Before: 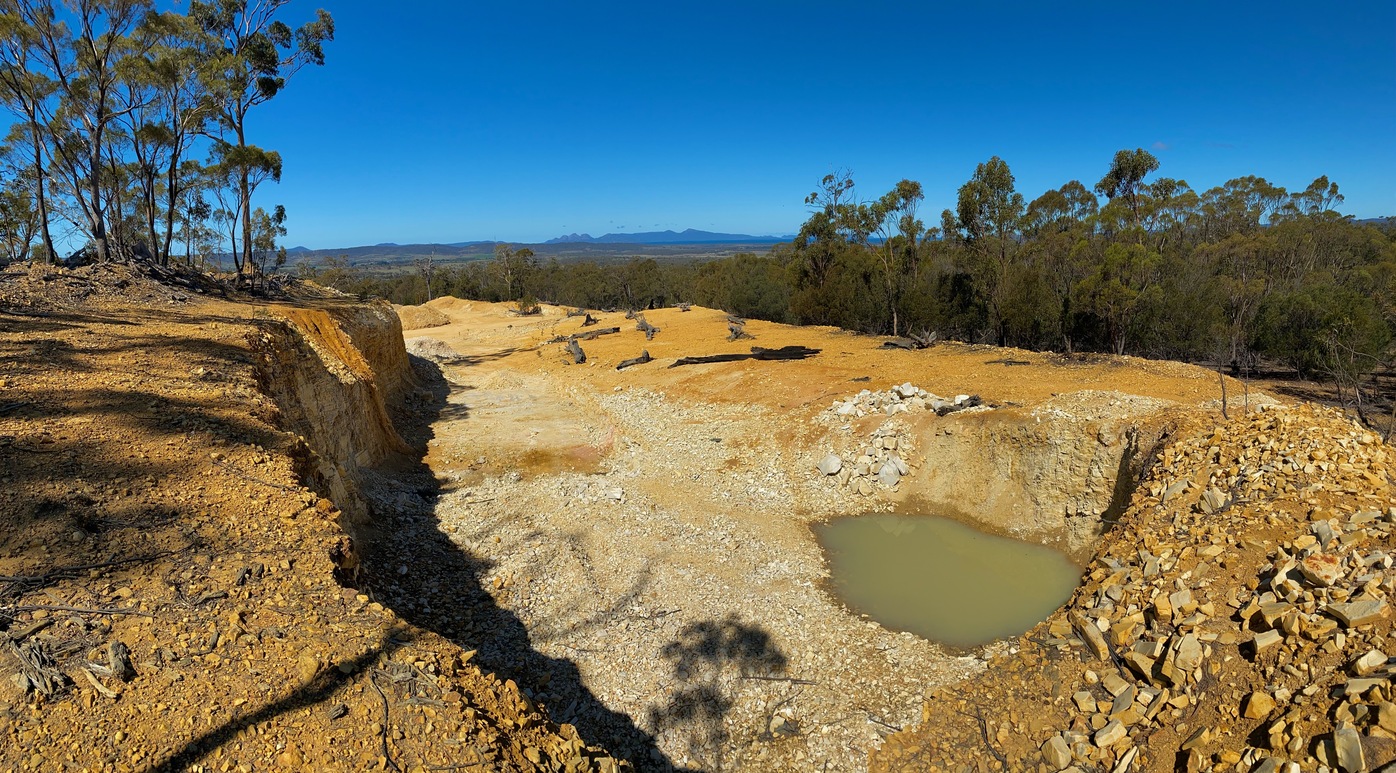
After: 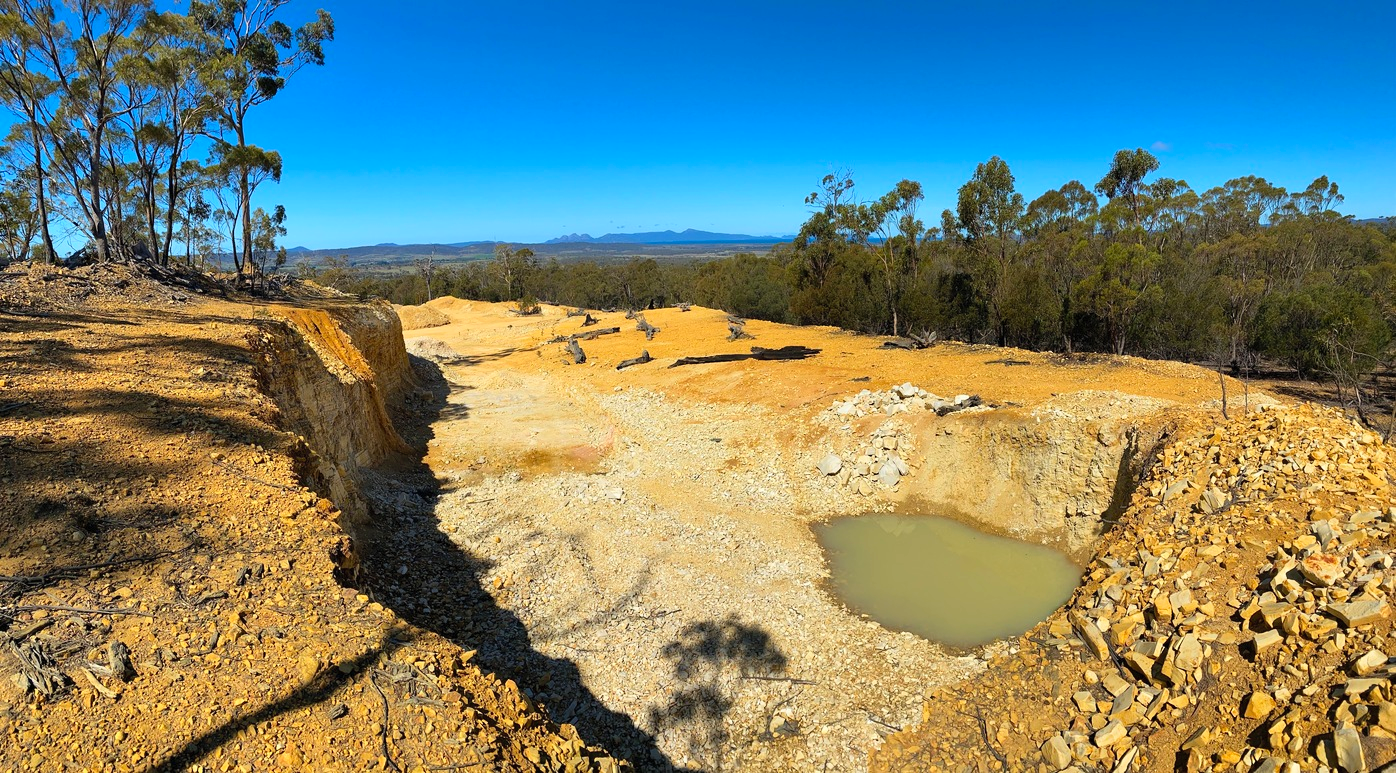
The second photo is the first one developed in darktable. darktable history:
haze removal: strength 0.006, distance 0.253, compatibility mode true, adaptive false
contrast brightness saturation: contrast 0.196, brightness 0.159, saturation 0.227
